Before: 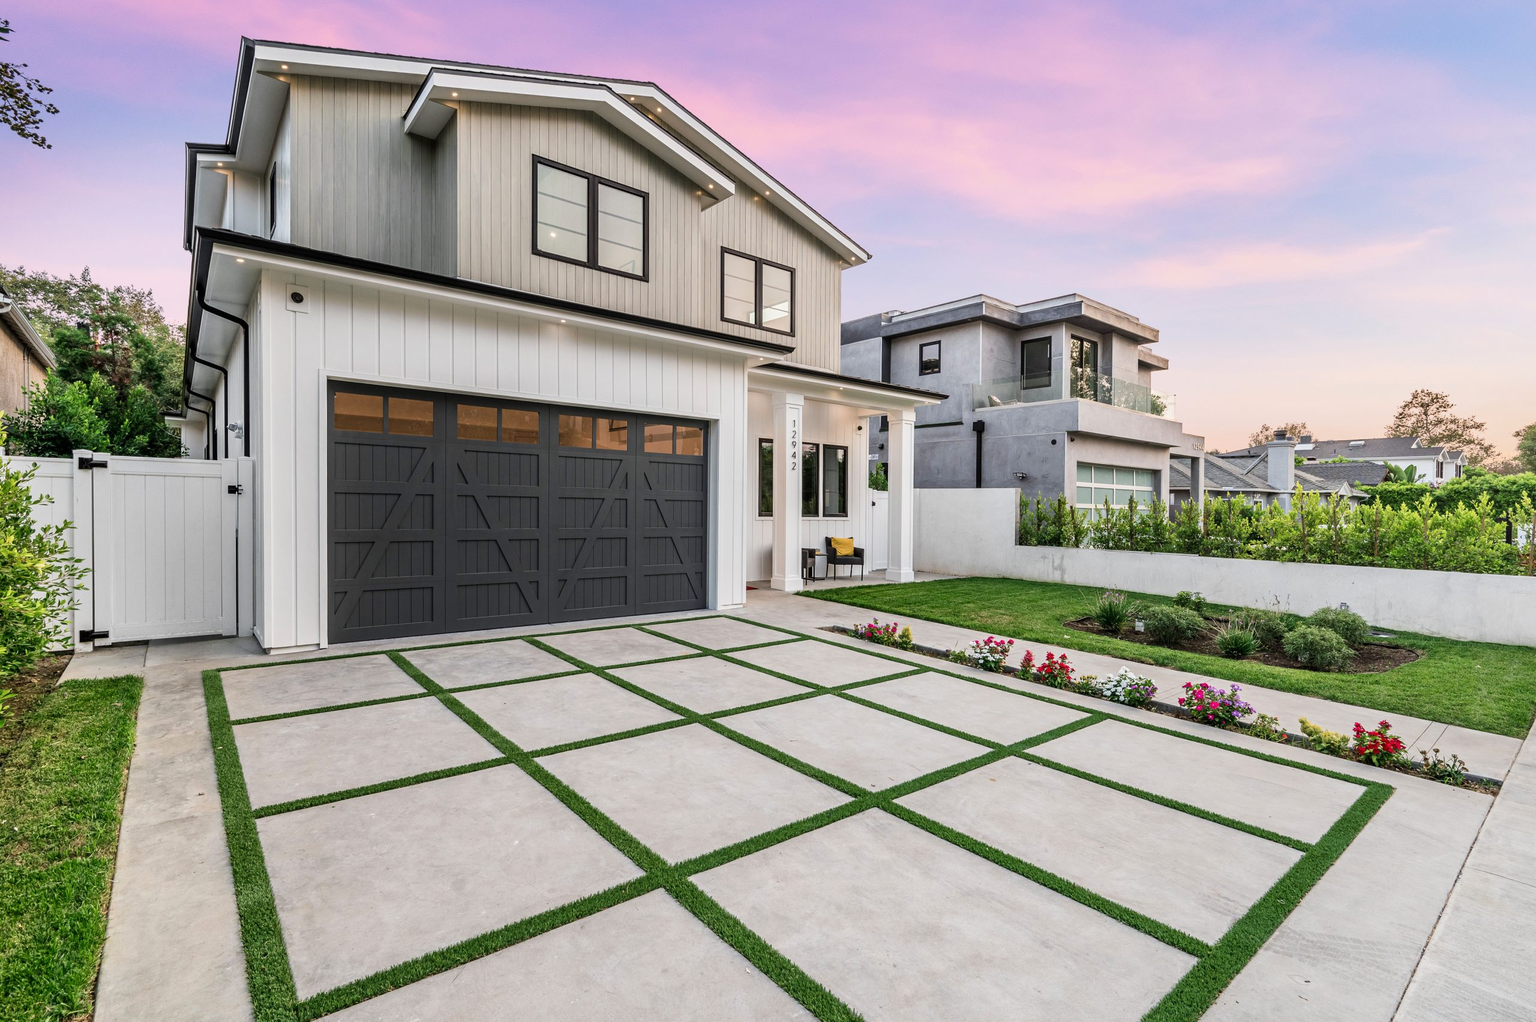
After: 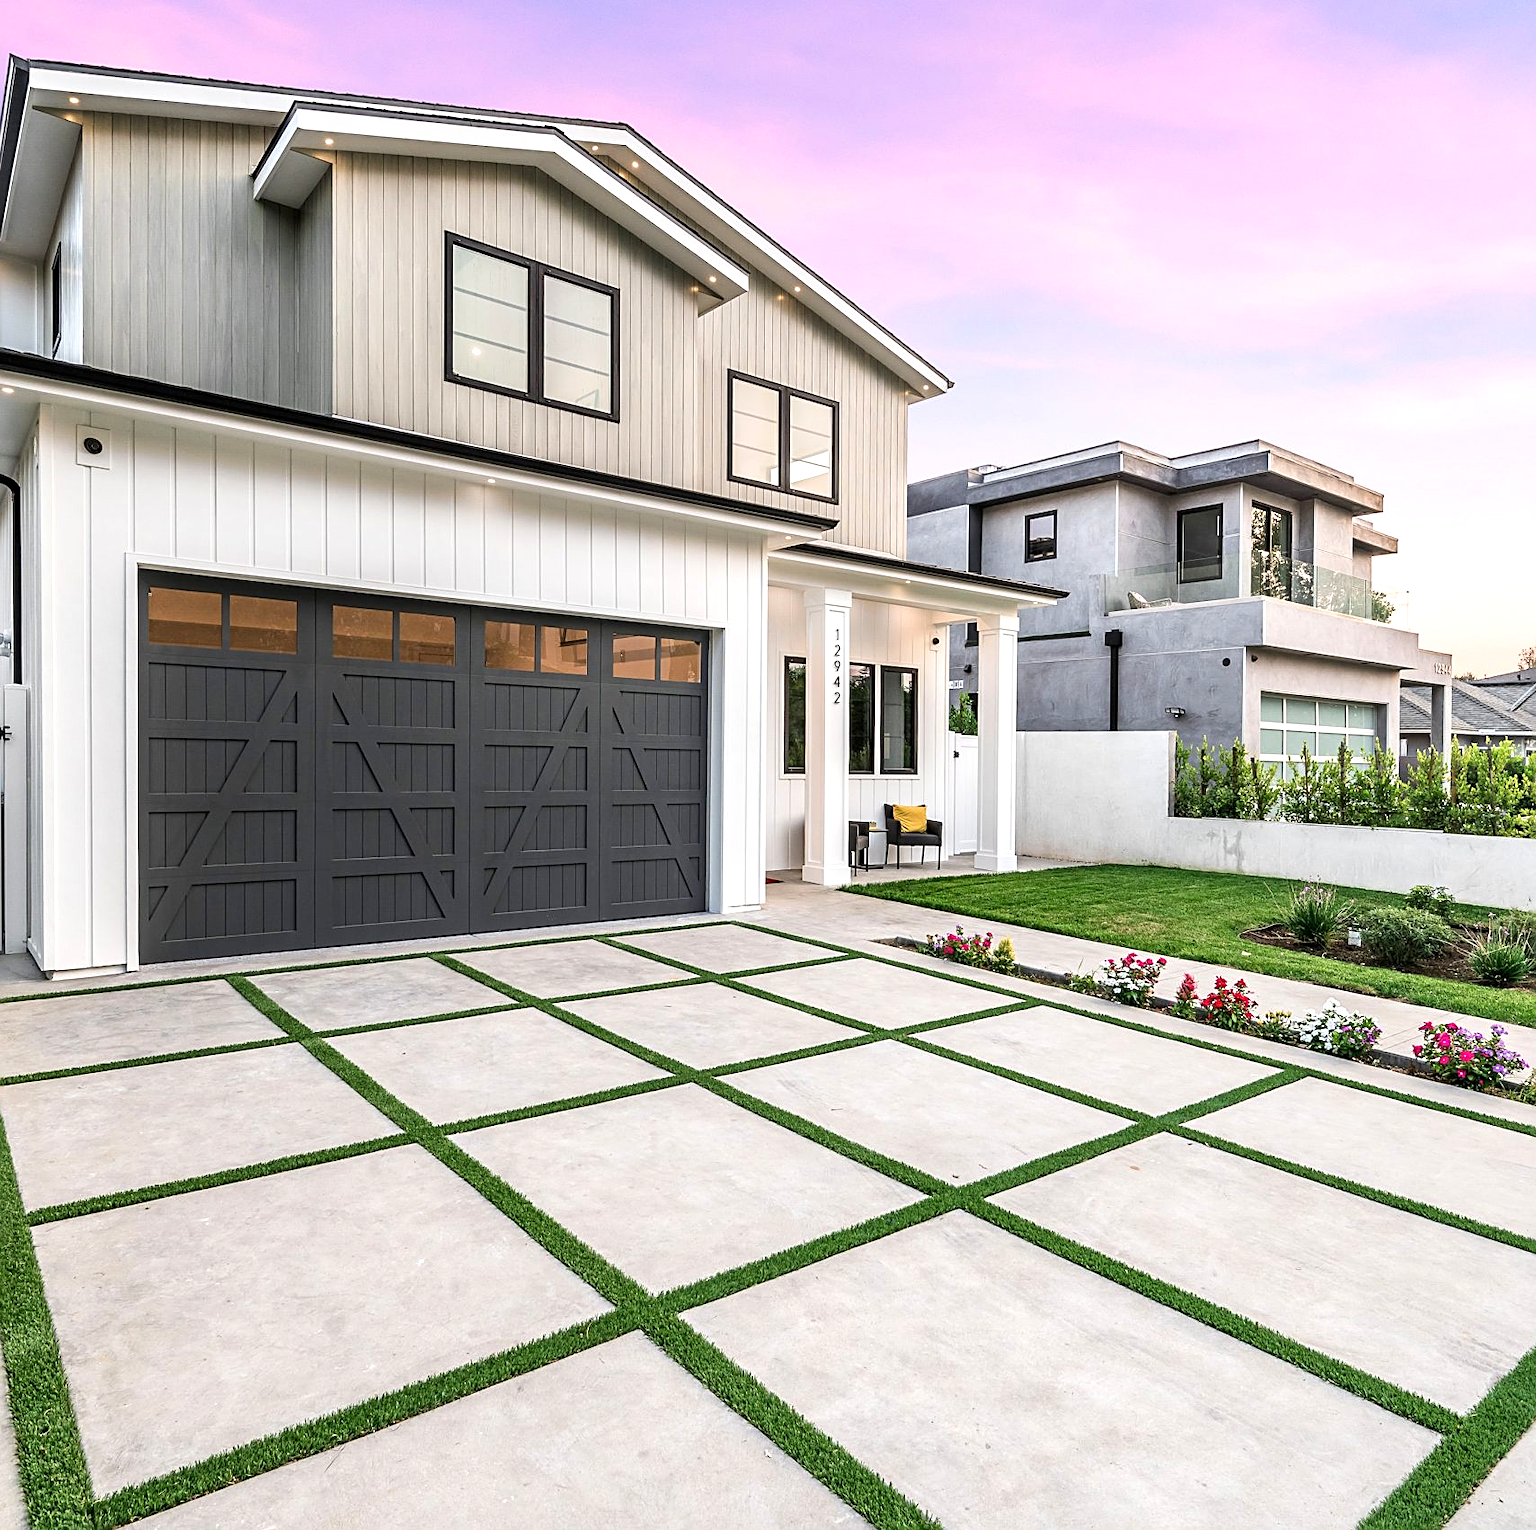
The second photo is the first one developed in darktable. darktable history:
crop and rotate: left 15.321%, right 17.892%
exposure: black level correction 0.001, exposure 0.5 EV, compensate highlight preservation false
sharpen: on, module defaults
